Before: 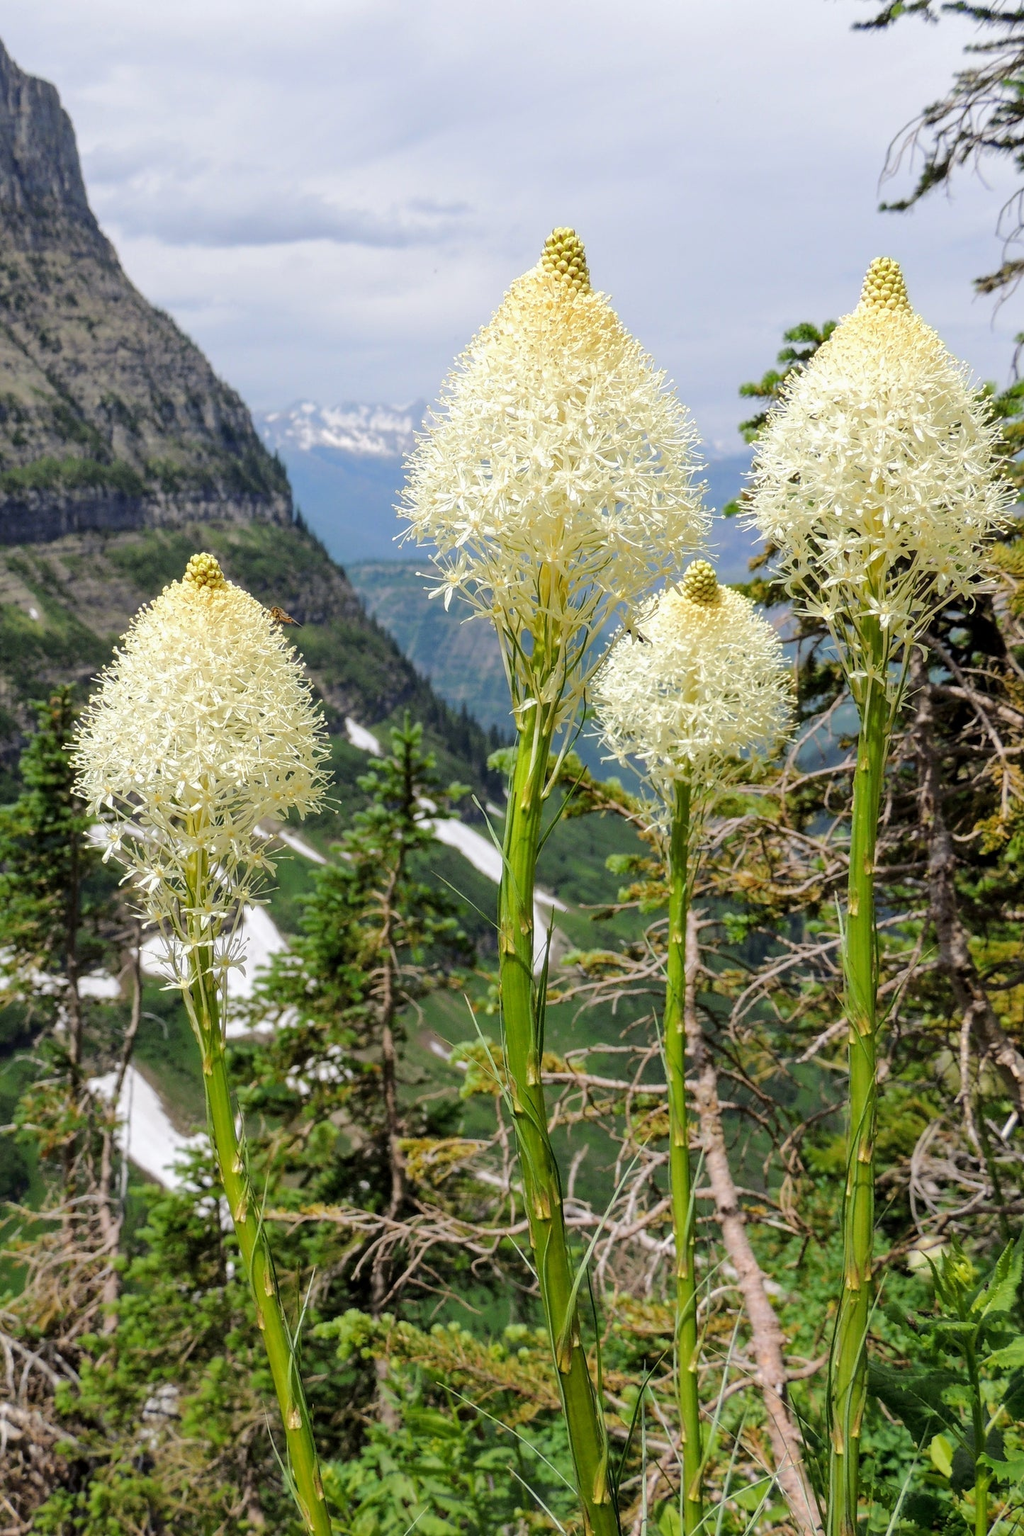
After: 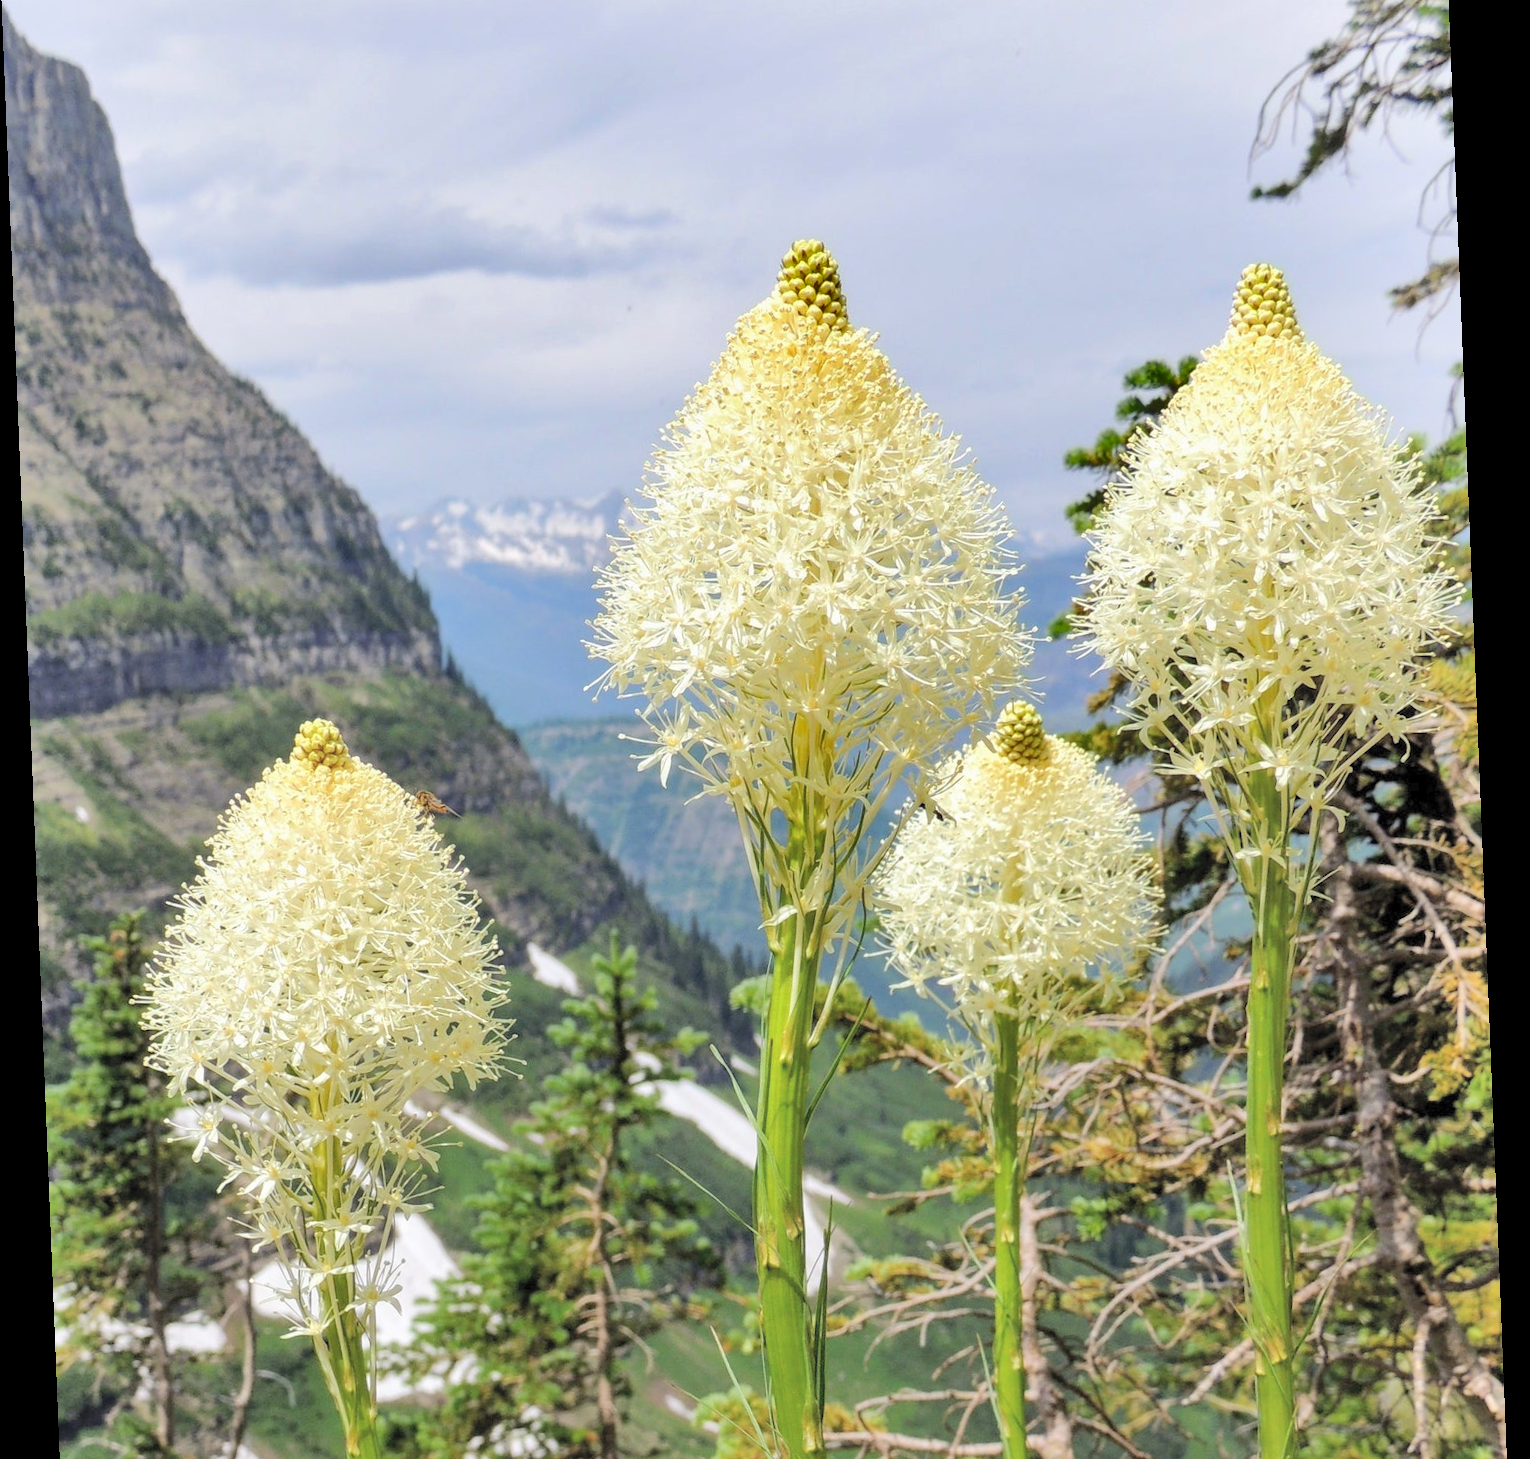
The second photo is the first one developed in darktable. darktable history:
crop and rotate: top 4.848%, bottom 29.503%
rotate and perspective: rotation -2.29°, automatic cropping off
shadows and highlights: soften with gaussian
contrast brightness saturation: brightness 0.28
